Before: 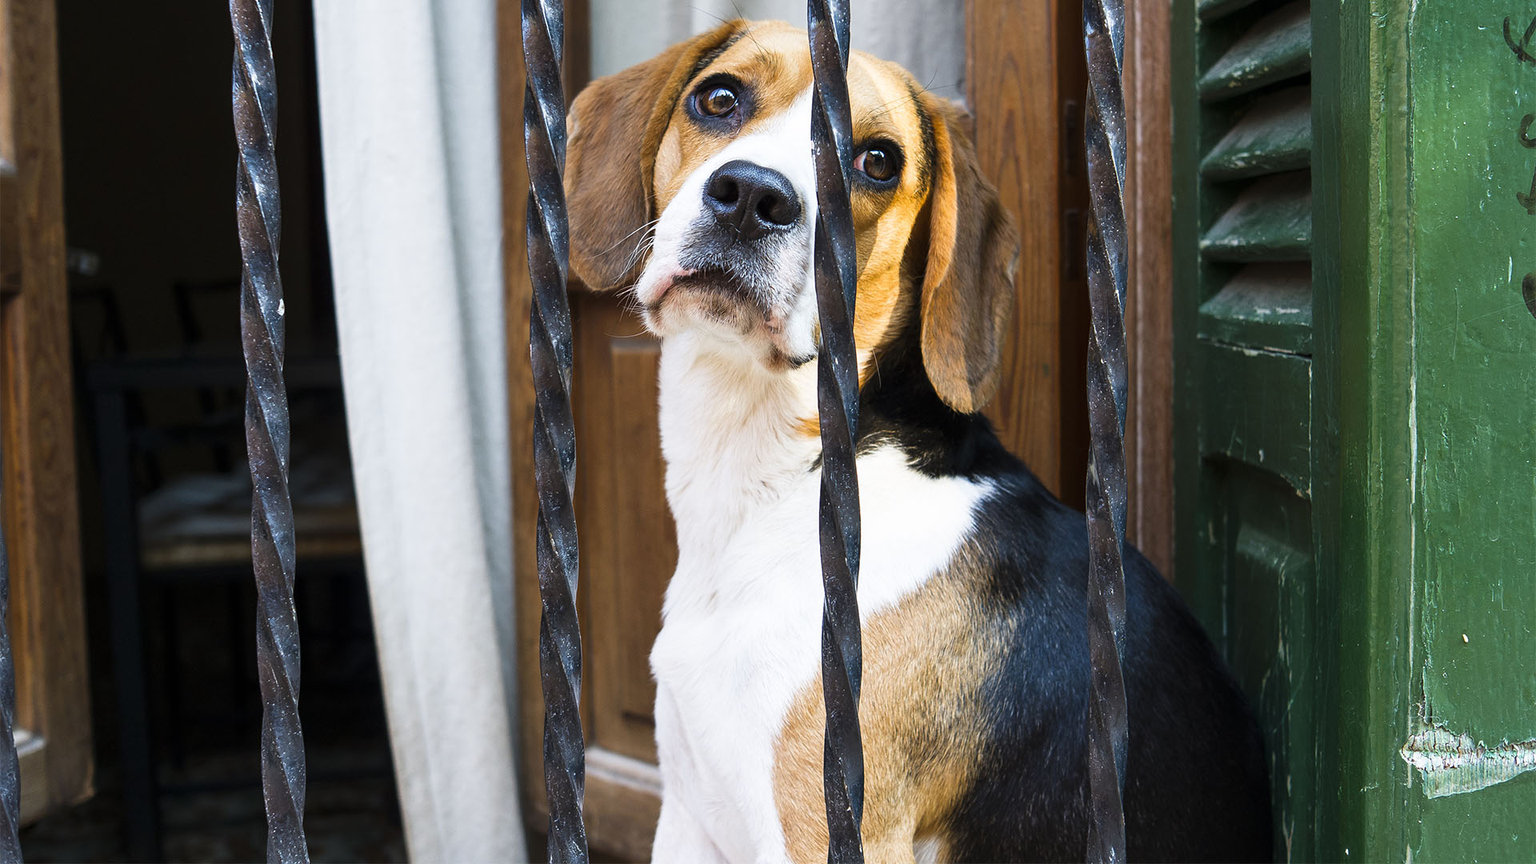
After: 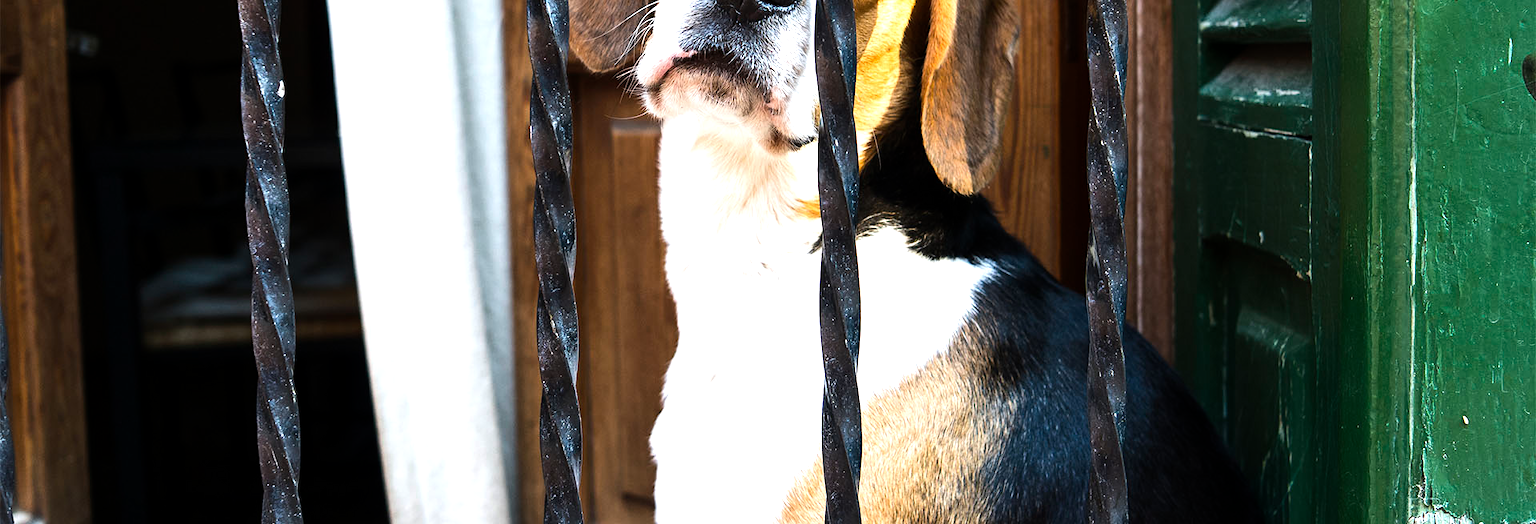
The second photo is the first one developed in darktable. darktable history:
tone equalizer: -8 EV -0.75 EV, -7 EV -0.7 EV, -6 EV -0.6 EV, -5 EV -0.4 EV, -3 EV 0.4 EV, -2 EV 0.6 EV, -1 EV 0.7 EV, +0 EV 0.75 EV, edges refinement/feathering 500, mask exposure compensation -1.57 EV, preserve details no
crop and rotate: top 25.357%, bottom 13.942%
rgb levels: preserve colors max RGB
